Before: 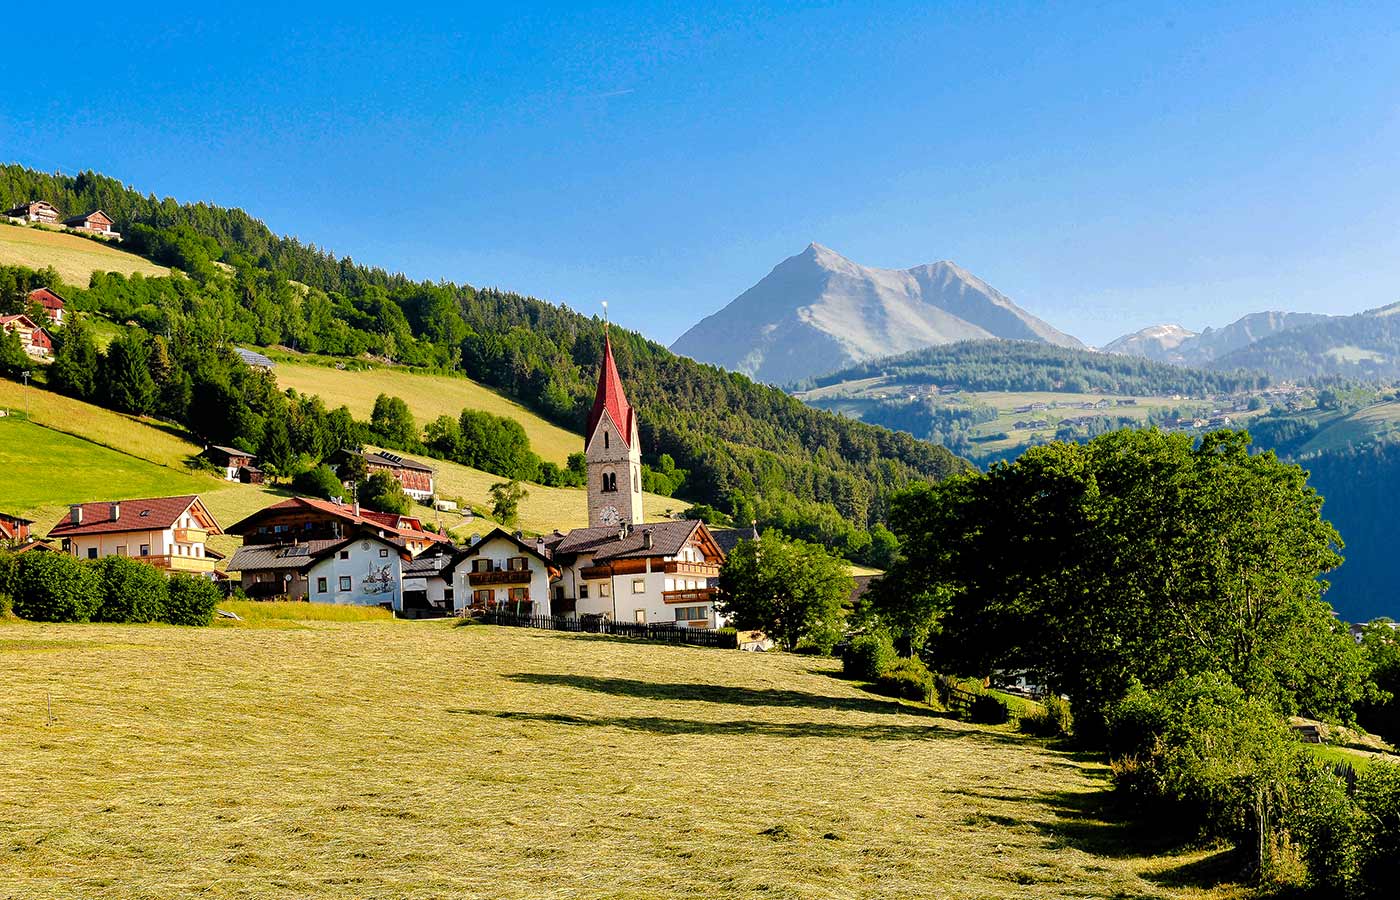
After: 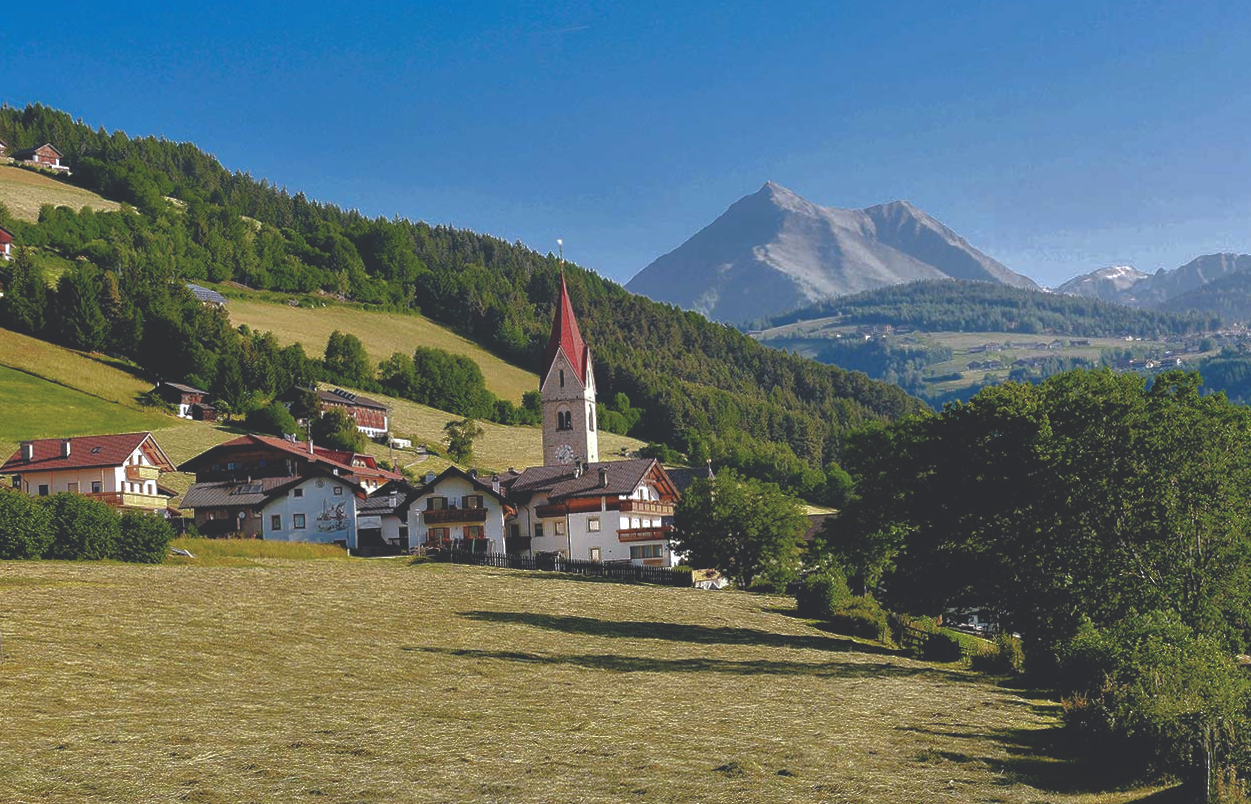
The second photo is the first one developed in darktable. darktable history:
crop: left 3.305%, top 6.436%, right 6.389%, bottom 3.258%
exposure: black level correction -0.041, exposure 0.064 EV, compensate highlight preservation false
rotate and perspective: rotation 0.174°, lens shift (vertical) 0.013, lens shift (horizontal) 0.019, shear 0.001, automatic cropping original format, crop left 0.007, crop right 0.991, crop top 0.016, crop bottom 0.997
white balance: red 1.004, blue 1.024
color correction: highlights a* -0.772, highlights b* -8.92
vibrance: on, module defaults
contrast brightness saturation: saturation -0.05
base curve: curves: ch0 [(0, 0) (0.826, 0.587) (1, 1)]
